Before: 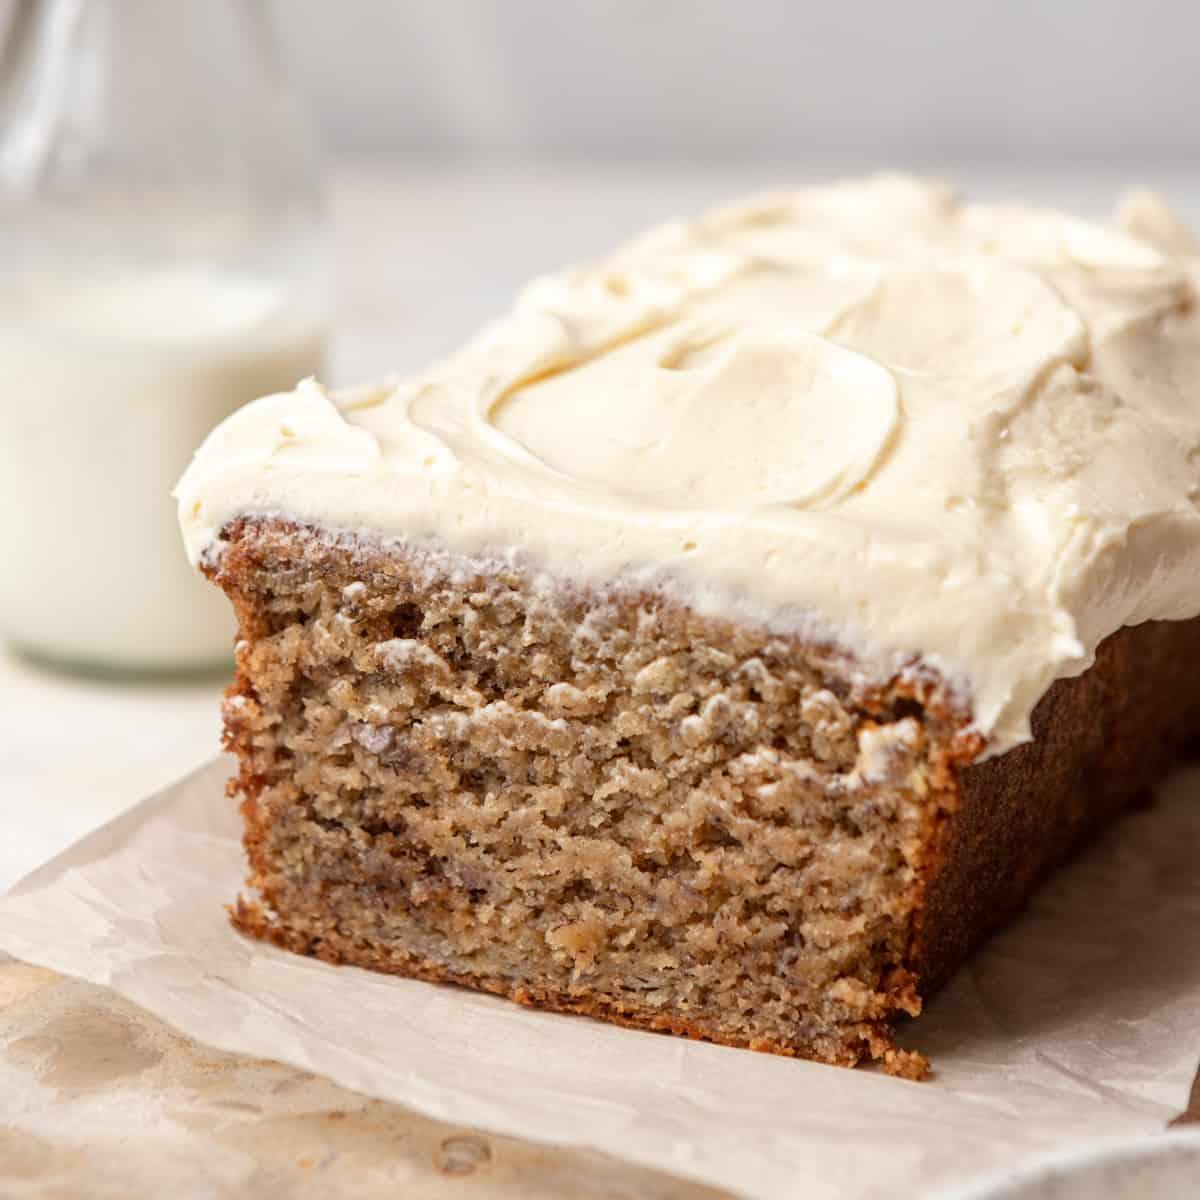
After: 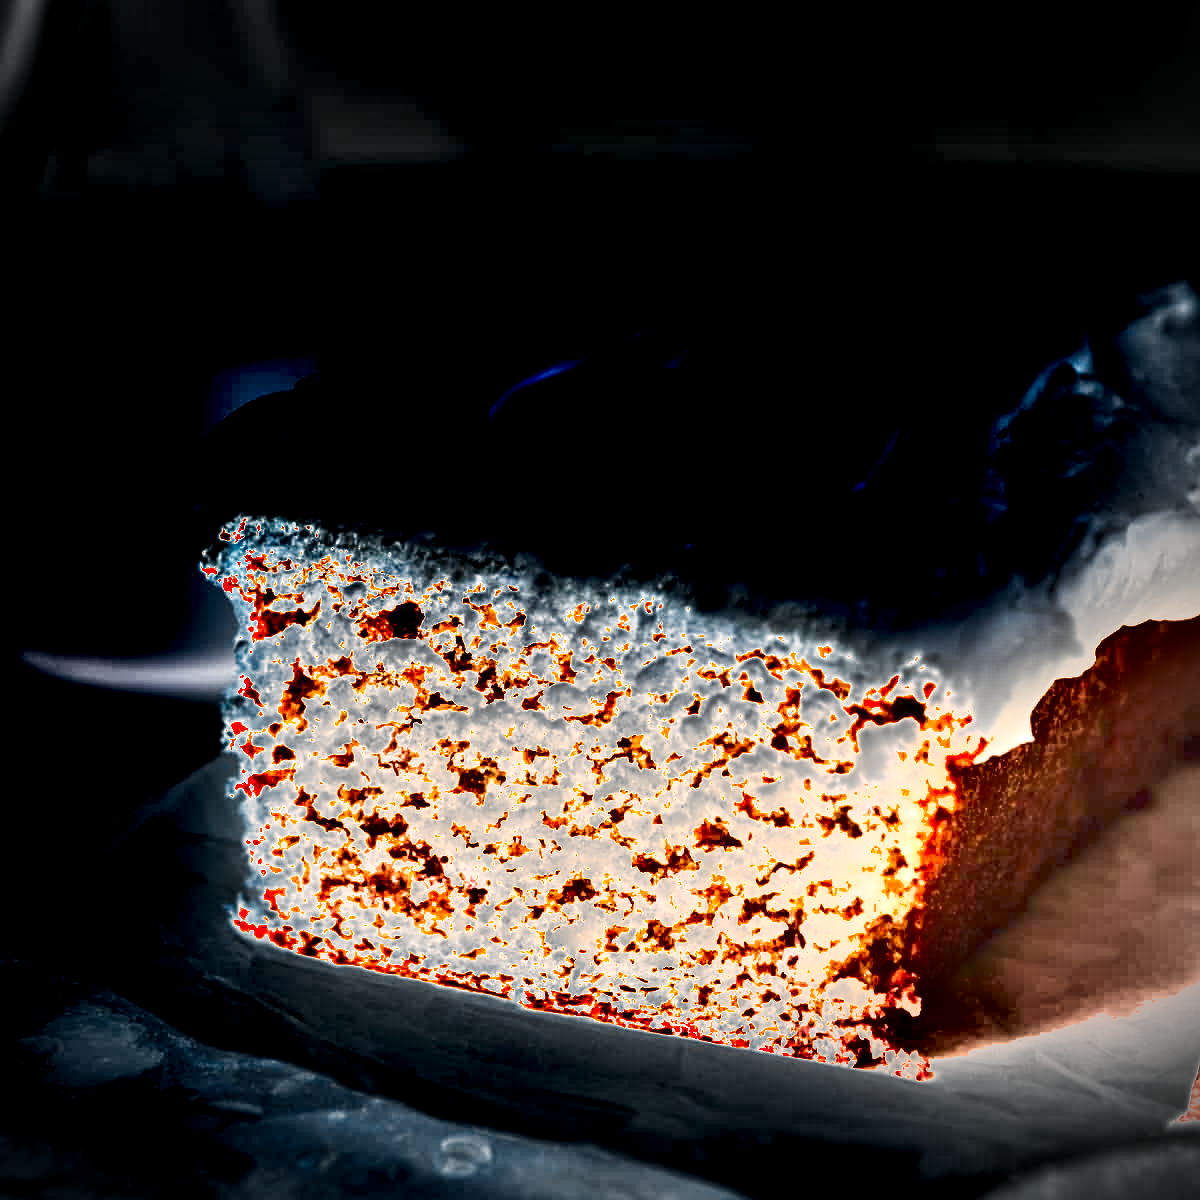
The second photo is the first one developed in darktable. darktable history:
shadows and highlights: shadows 22.7, highlights -48.71, soften with gaussian
exposure: exposure 3 EV, compensate highlight preservation false
vignetting: fall-off start 67.5%, fall-off radius 67.23%, brightness -0.813, automatic ratio true
